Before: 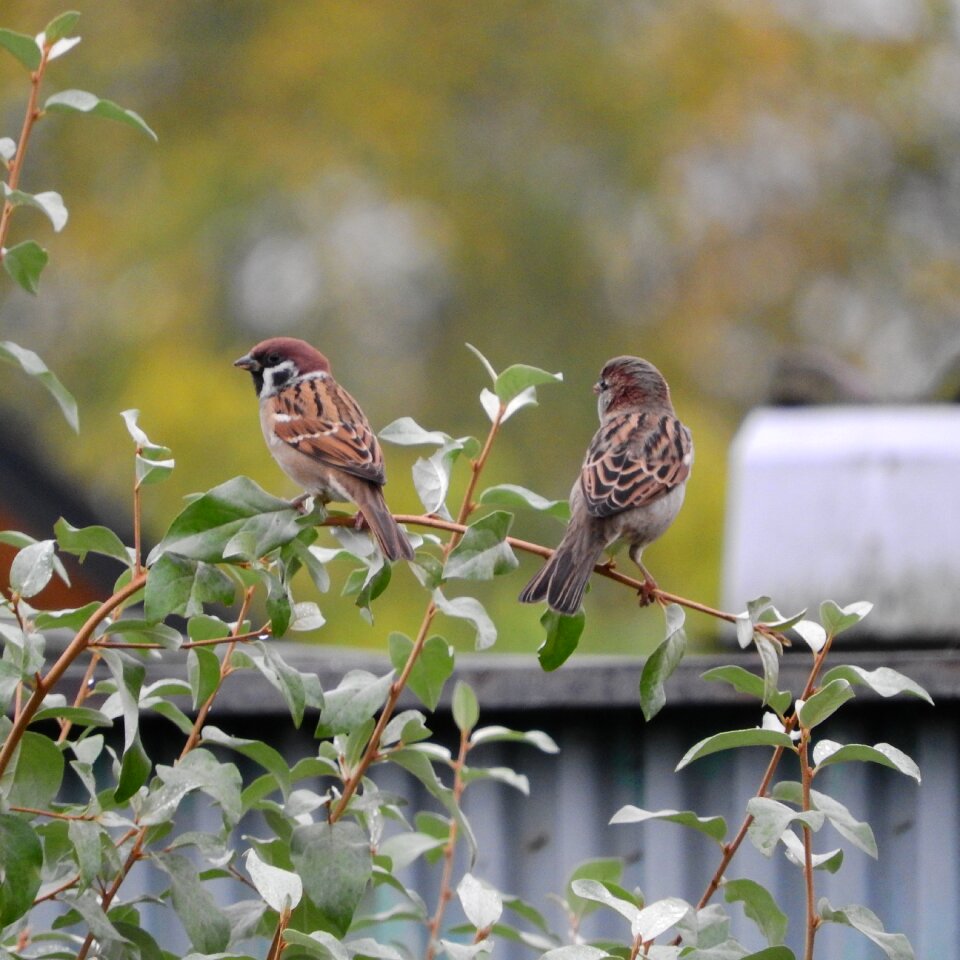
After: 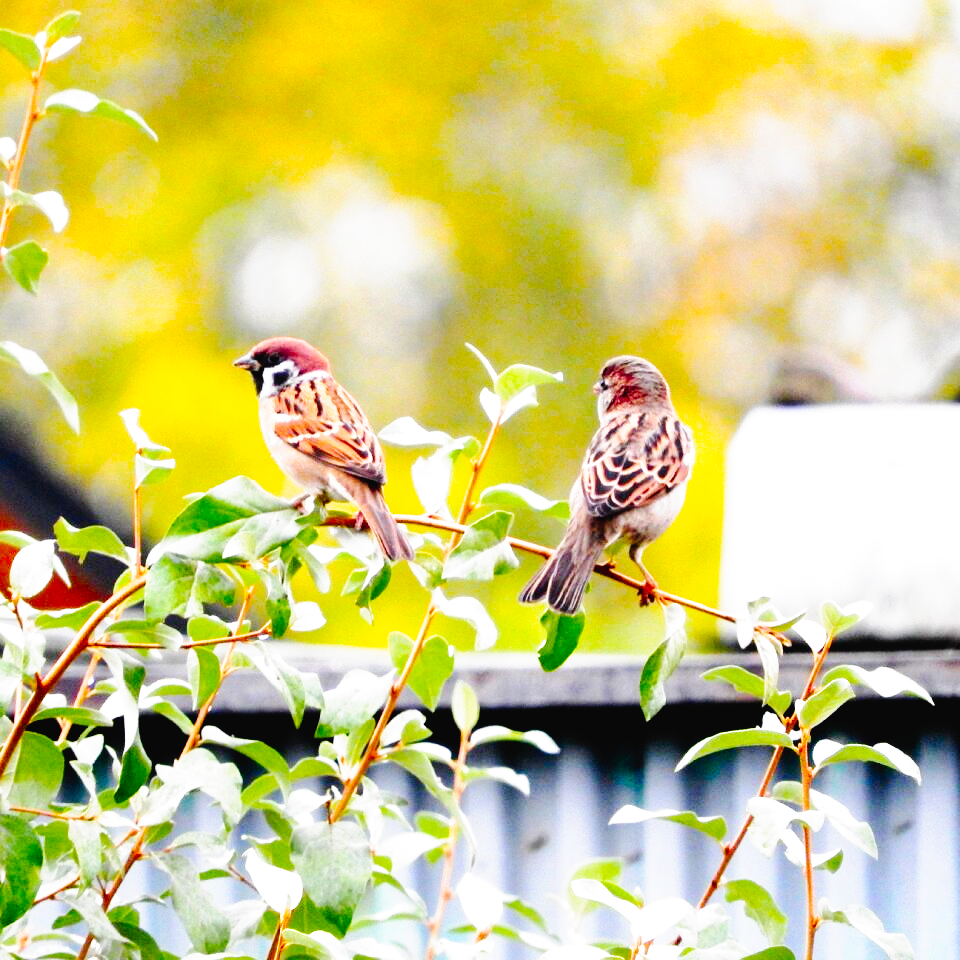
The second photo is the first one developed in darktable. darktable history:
filmic rgb: middle gray luminance 8.98%, black relative exposure -6.29 EV, white relative exposure 2.73 EV, target black luminance 0%, hardness 4.73, latitude 73.94%, contrast 1.331, shadows ↔ highlights balance 9.66%, add noise in highlights 0.001, preserve chrominance no, color science v3 (2019), use custom middle-gray values true, contrast in highlights soft
tone curve: curves: ch0 [(0, 0.023) (0.087, 0.065) (0.184, 0.168) (0.45, 0.54) (0.57, 0.683) (0.722, 0.825) (0.877, 0.948) (1, 1)]; ch1 [(0, 0) (0.388, 0.369) (0.44, 0.44) (0.489, 0.481) (0.534, 0.528) (0.657, 0.655) (1, 1)]; ch2 [(0, 0) (0.353, 0.317) (0.408, 0.427) (0.472, 0.46) (0.5, 0.488) (0.537, 0.518) (0.576, 0.592) (0.625, 0.631) (1, 1)], preserve colors none
color balance rgb: perceptual saturation grading › global saturation 31.312%, global vibrance 14.478%
